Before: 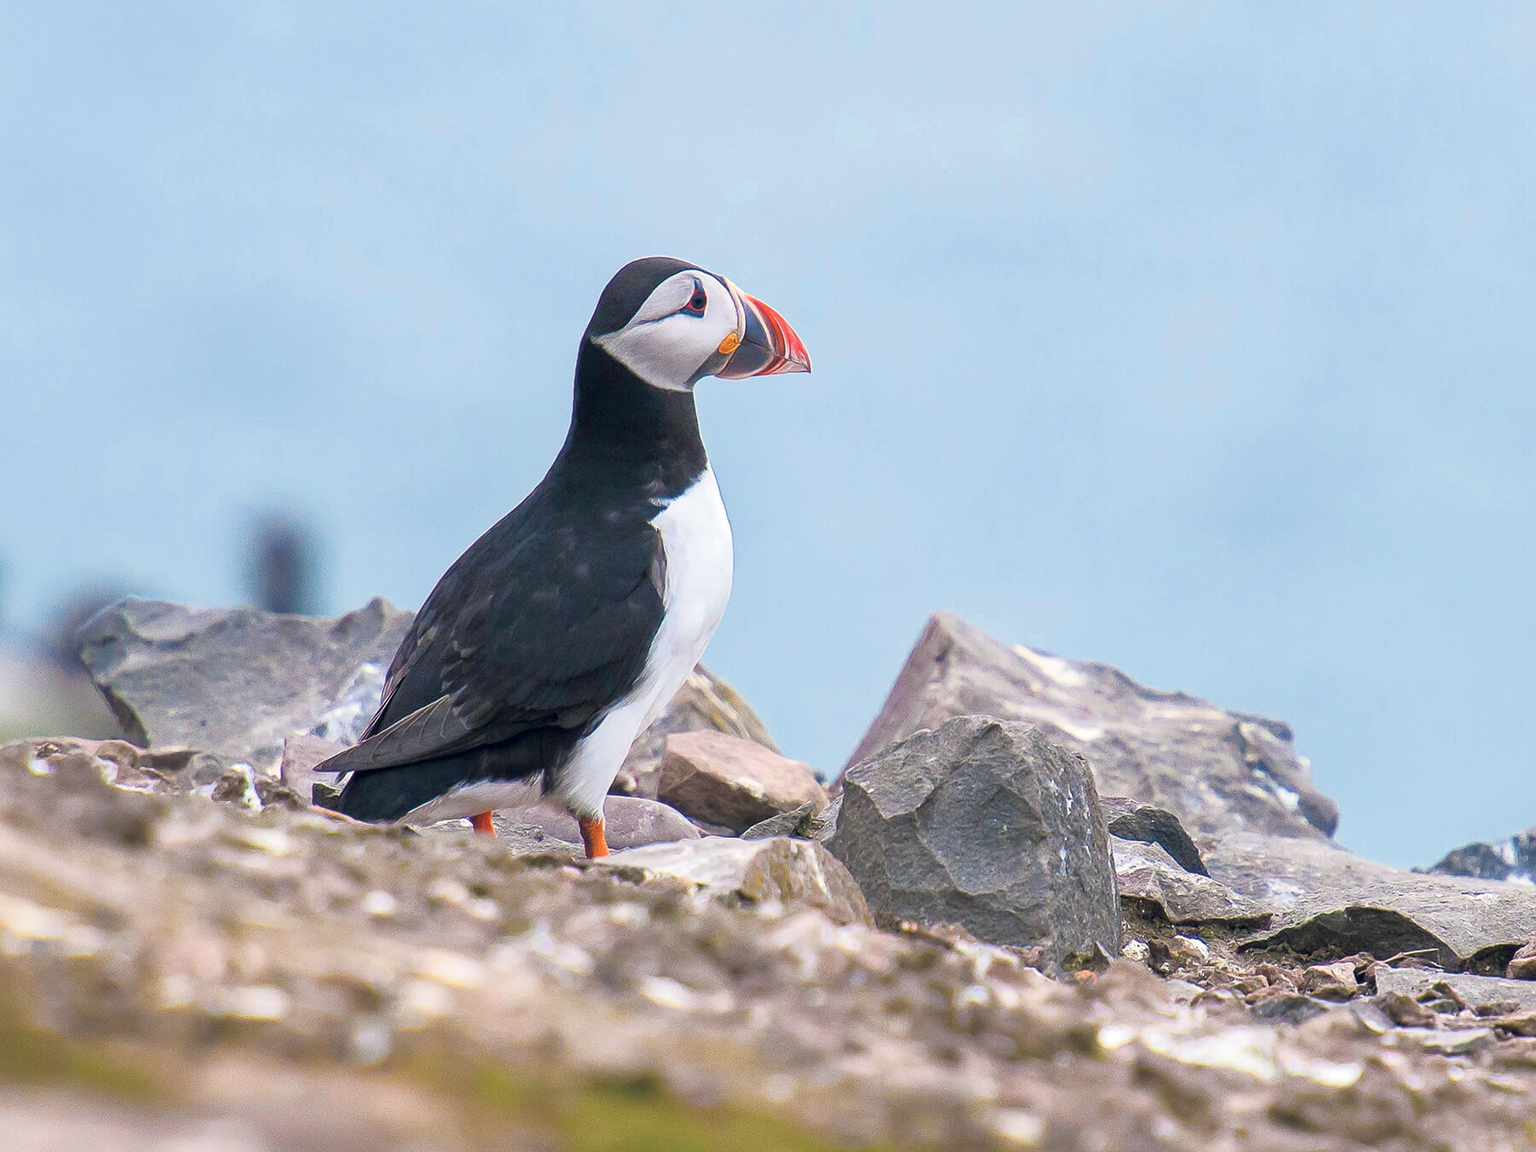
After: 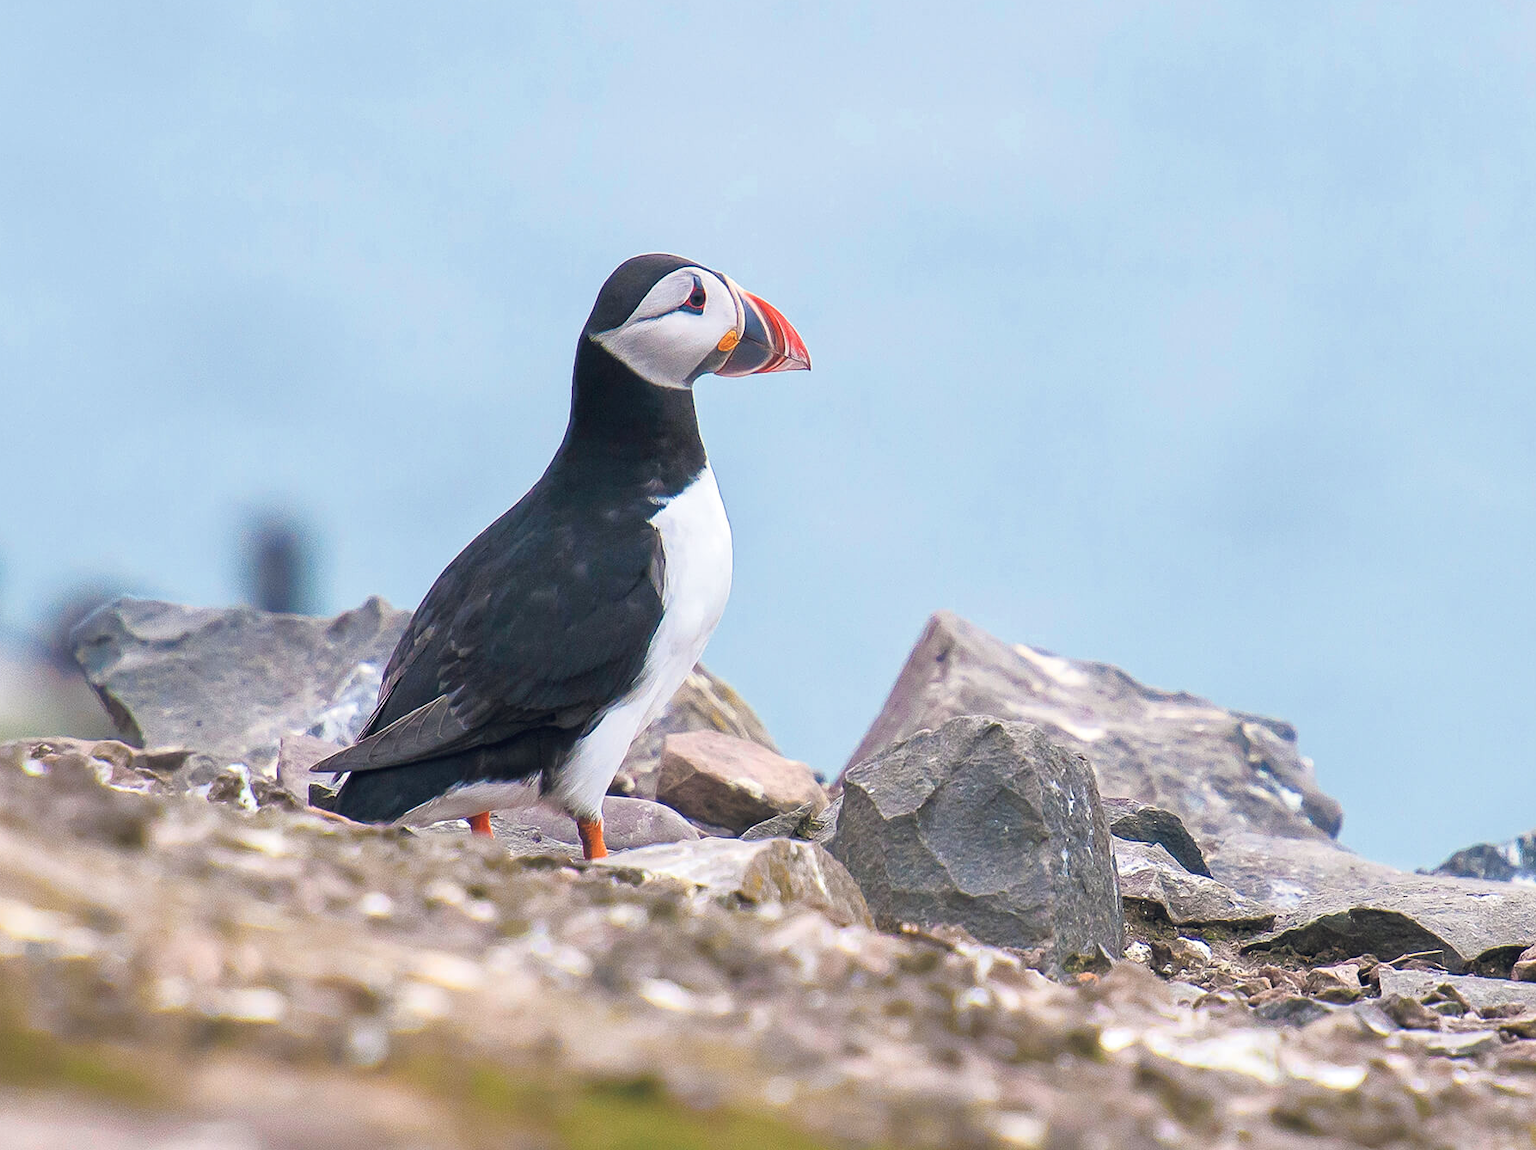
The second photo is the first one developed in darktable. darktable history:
tone equalizer: on, module defaults
crop: left 0.434%, top 0.485%, right 0.244%, bottom 0.386%
exposure: black level correction -0.003, exposure 0.04 EV, compensate highlight preservation false
